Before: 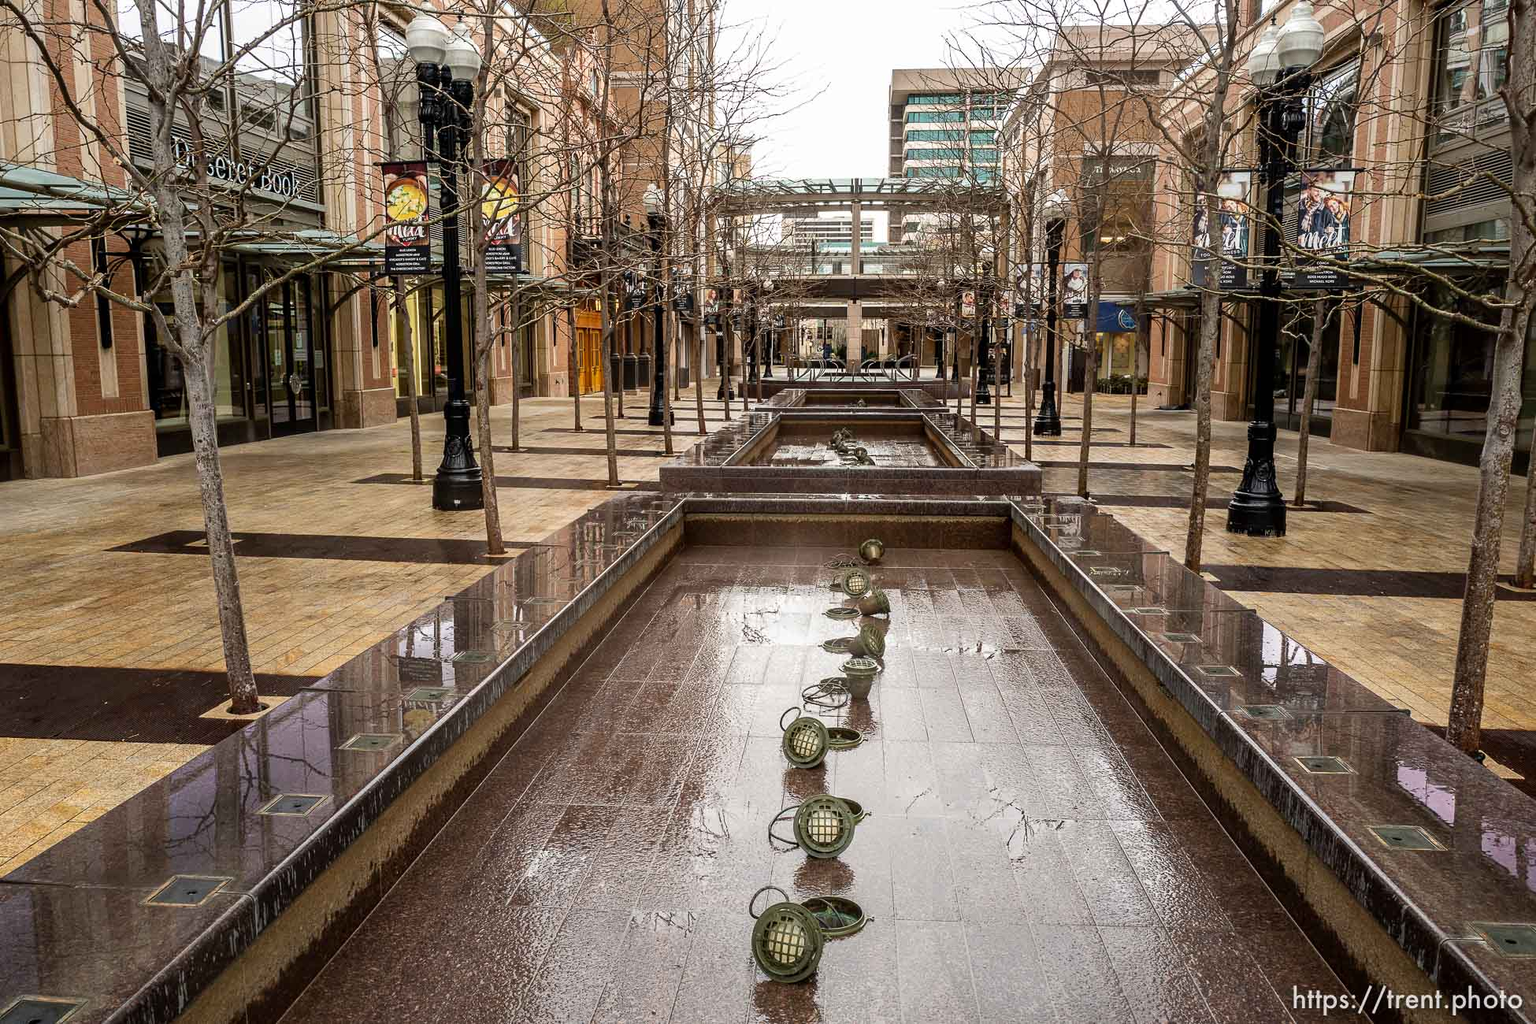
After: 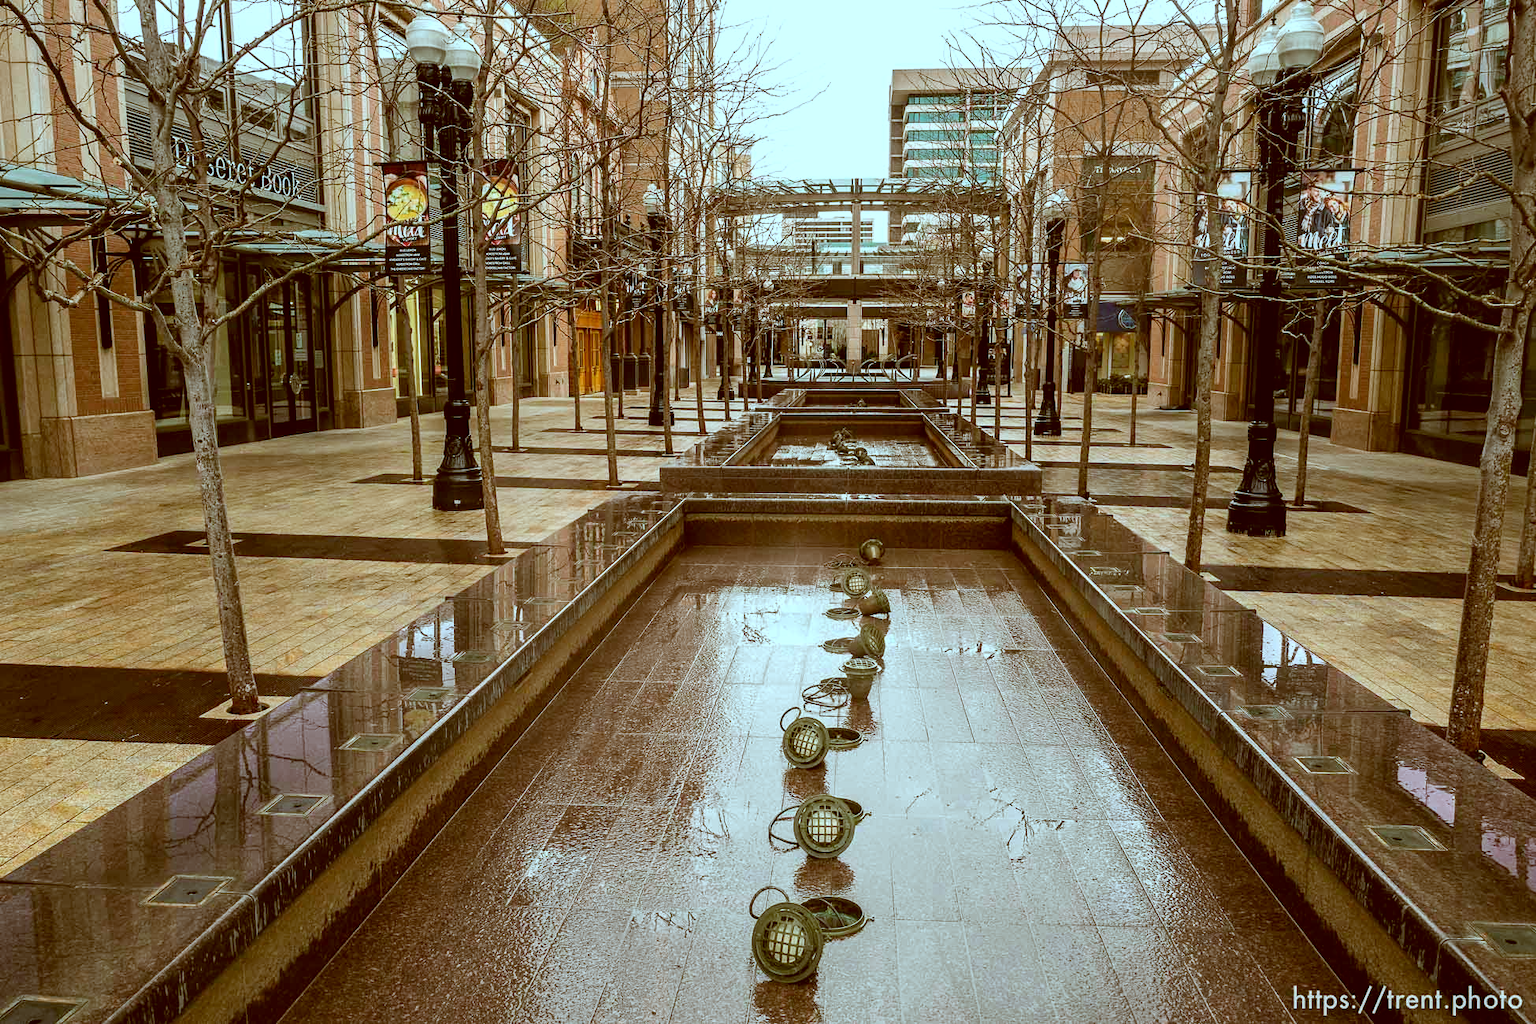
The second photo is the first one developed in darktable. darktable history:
color balance rgb: perceptual saturation grading › global saturation 0.765%
color correction: highlights a* -14.2, highlights b* -16.16, shadows a* 10, shadows b* 29.83
